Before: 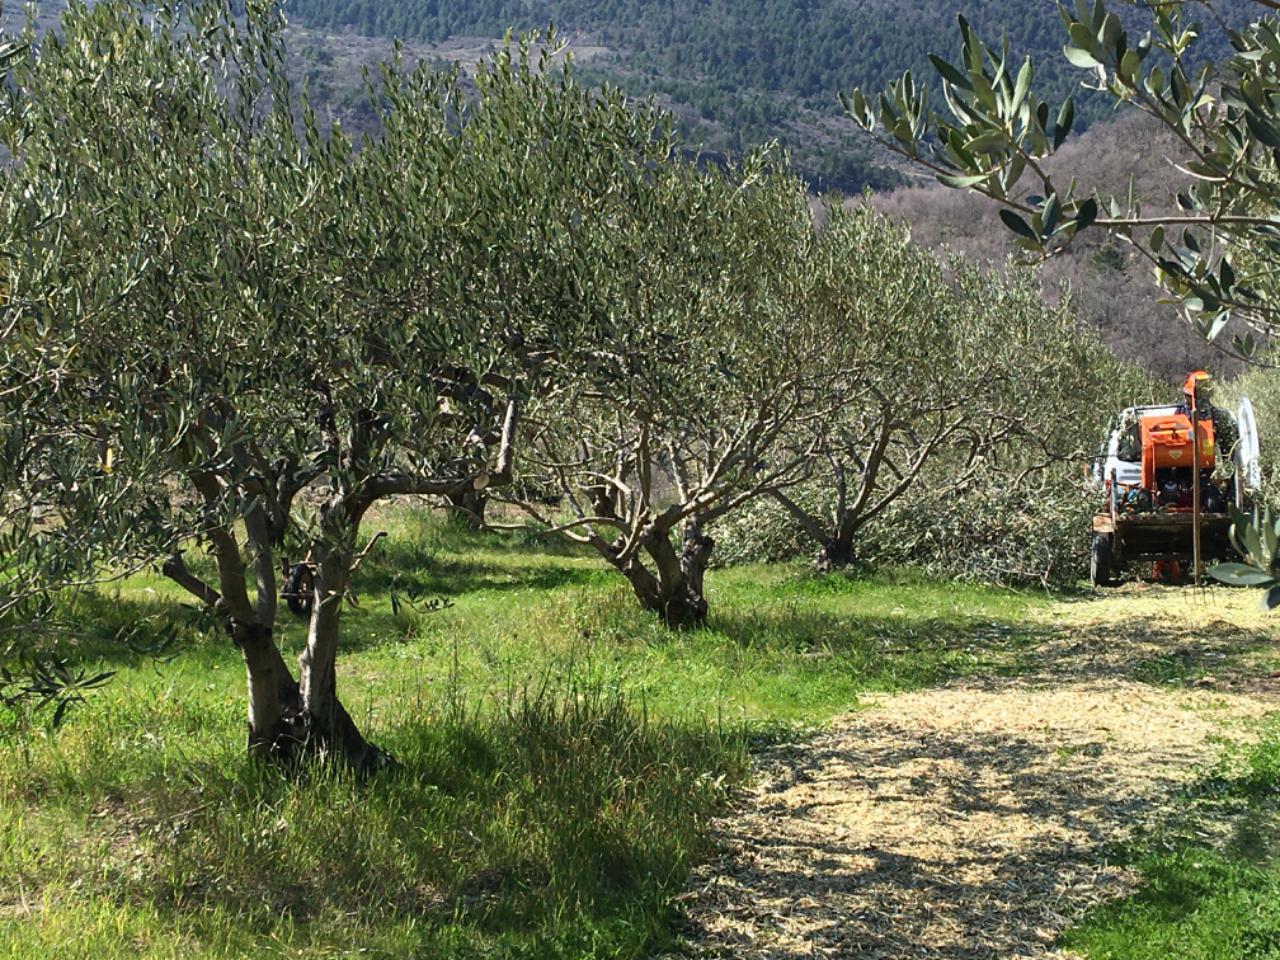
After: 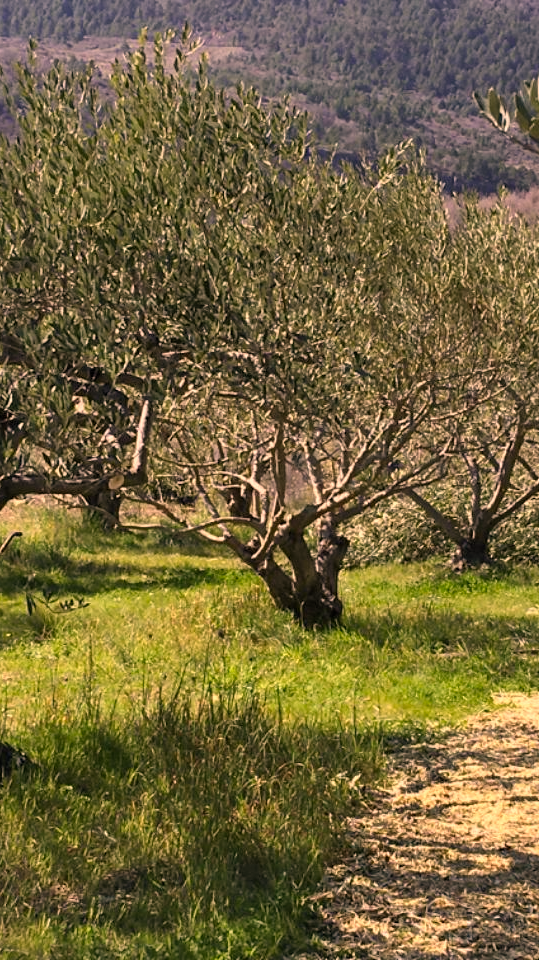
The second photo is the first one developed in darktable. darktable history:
shadows and highlights: shadows 60, soften with gaussian
crop: left 28.583%, right 29.231%
levels: levels [0.016, 0.5, 0.996]
color correction: highlights a* 21.16, highlights b* 19.61
